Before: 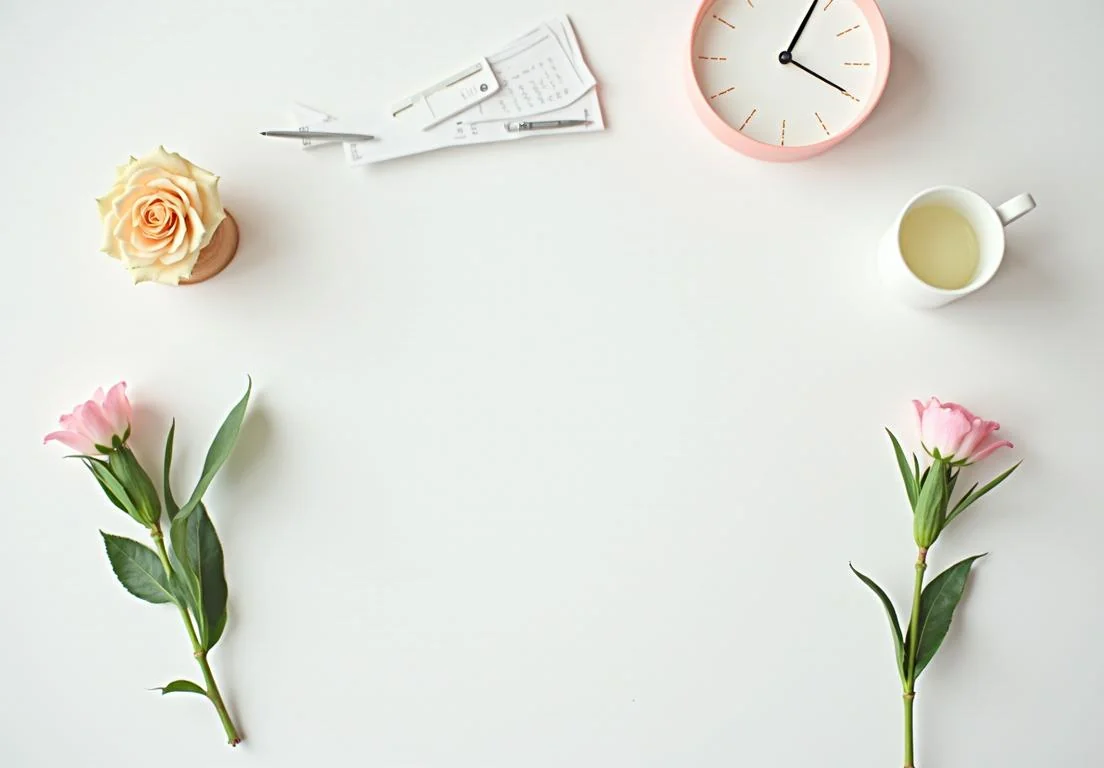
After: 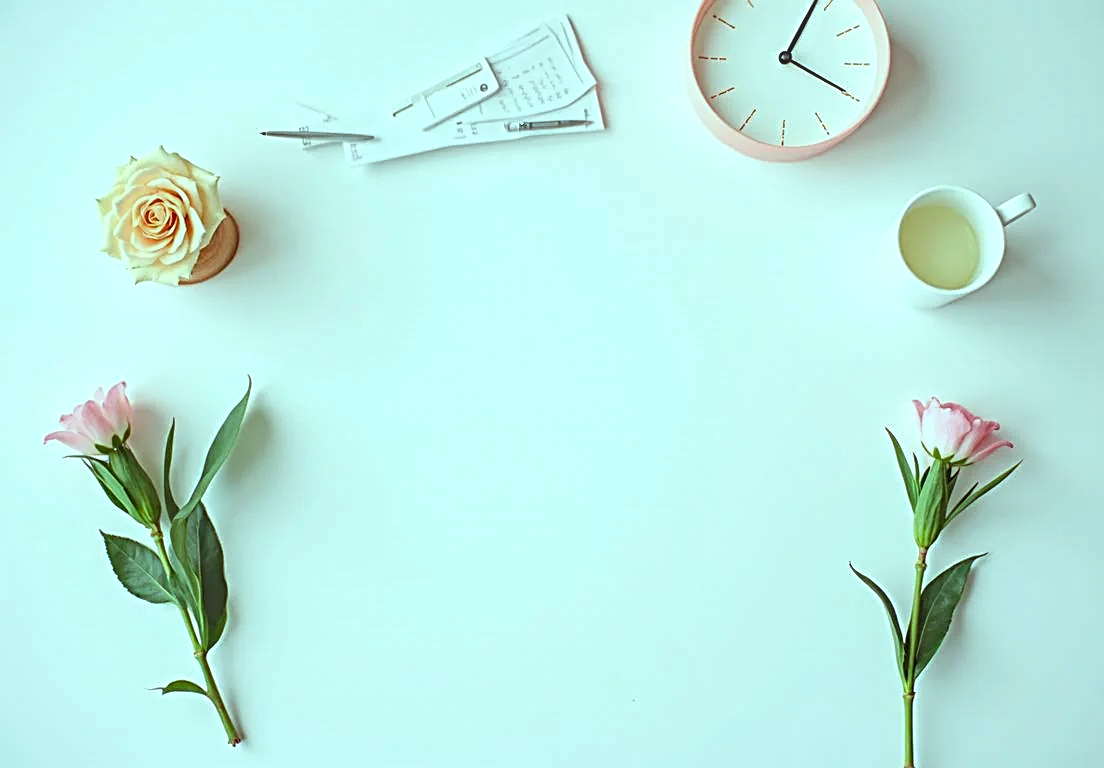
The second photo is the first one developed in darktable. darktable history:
local contrast: on, module defaults
color balance rgb: highlights gain › chroma 4.092%, highlights gain › hue 200.25°, perceptual saturation grading › global saturation 0.639%, perceptual saturation grading › mid-tones 11.7%
sharpen: on, module defaults
